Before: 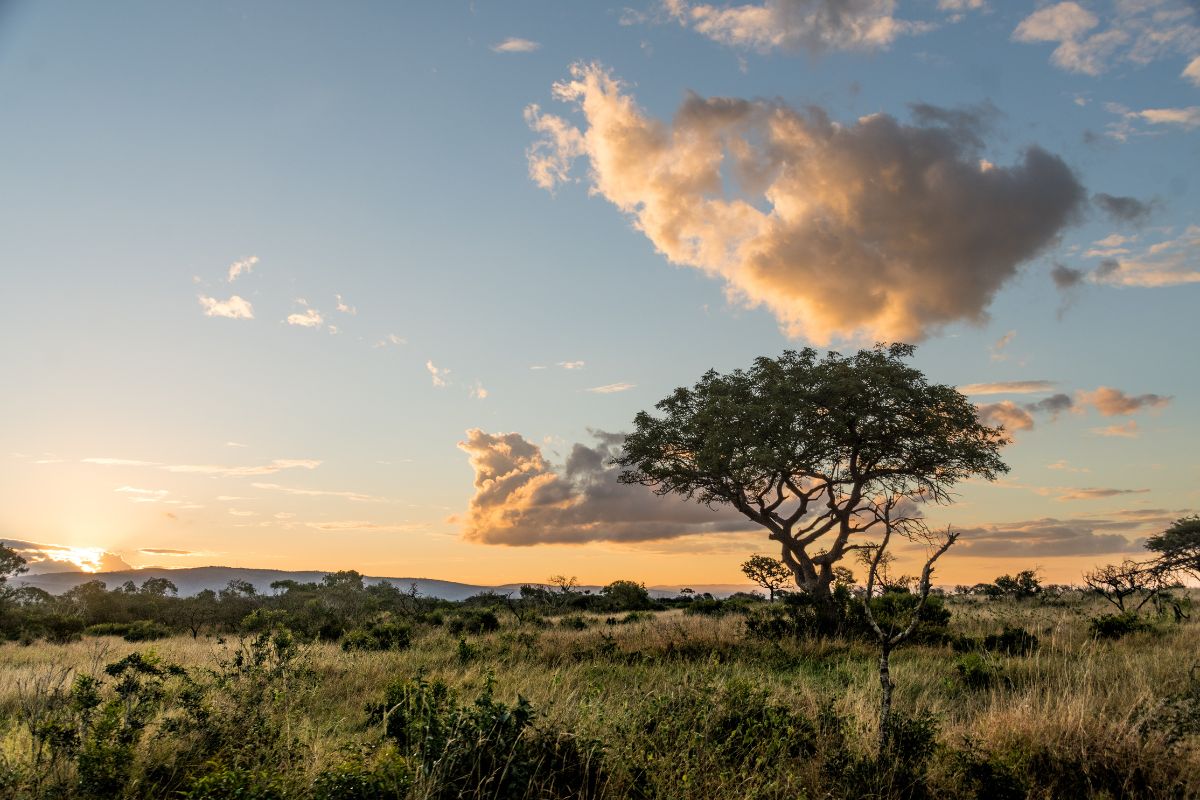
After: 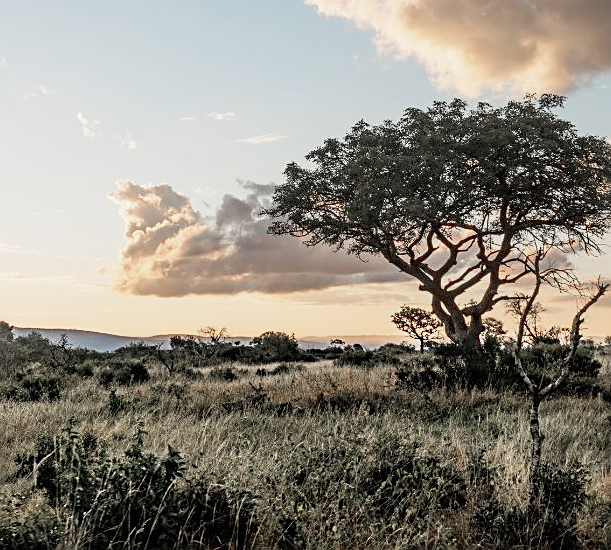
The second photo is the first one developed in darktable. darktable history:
sharpen: on, module defaults
base curve: curves: ch0 [(0, 0) (0.204, 0.334) (0.55, 0.733) (1, 1)], preserve colors none
color zones: curves: ch1 [(0, 0.708) (0.088, 0.648) (0.245, 0.187) (0.429, 0.326) (0.571, 0.498) (0.714, 0.5) (0.857, 0.5) (1, 0.708)]
crop and rotate: left 29.237%, top 31.152%, right 19.807%
